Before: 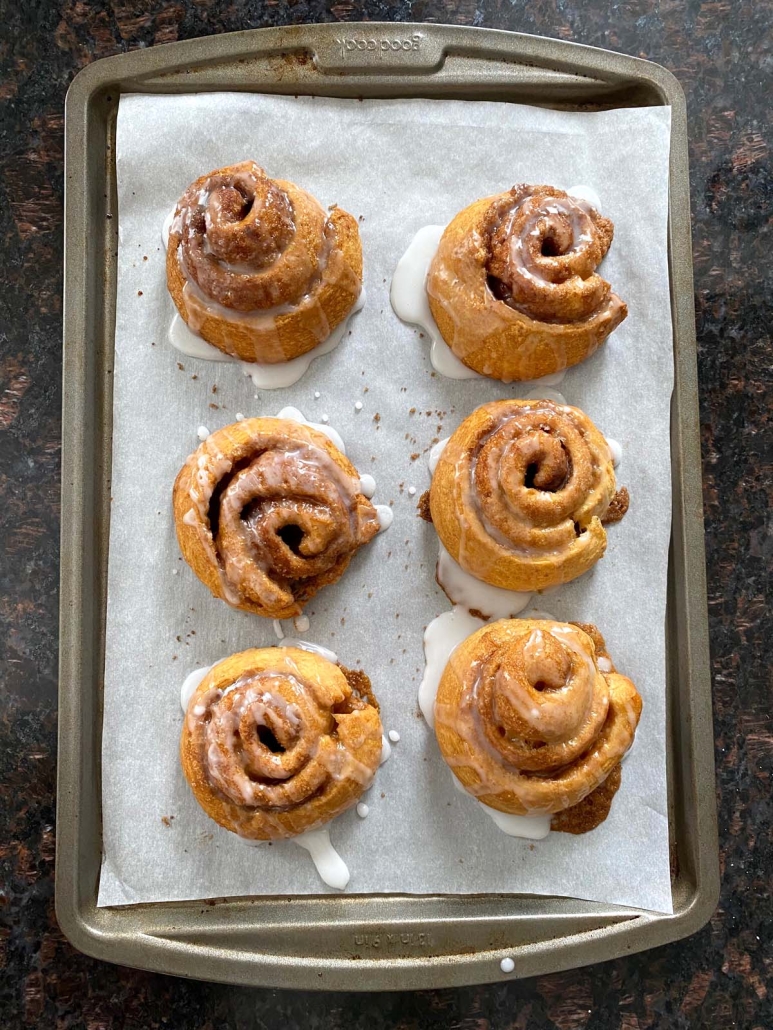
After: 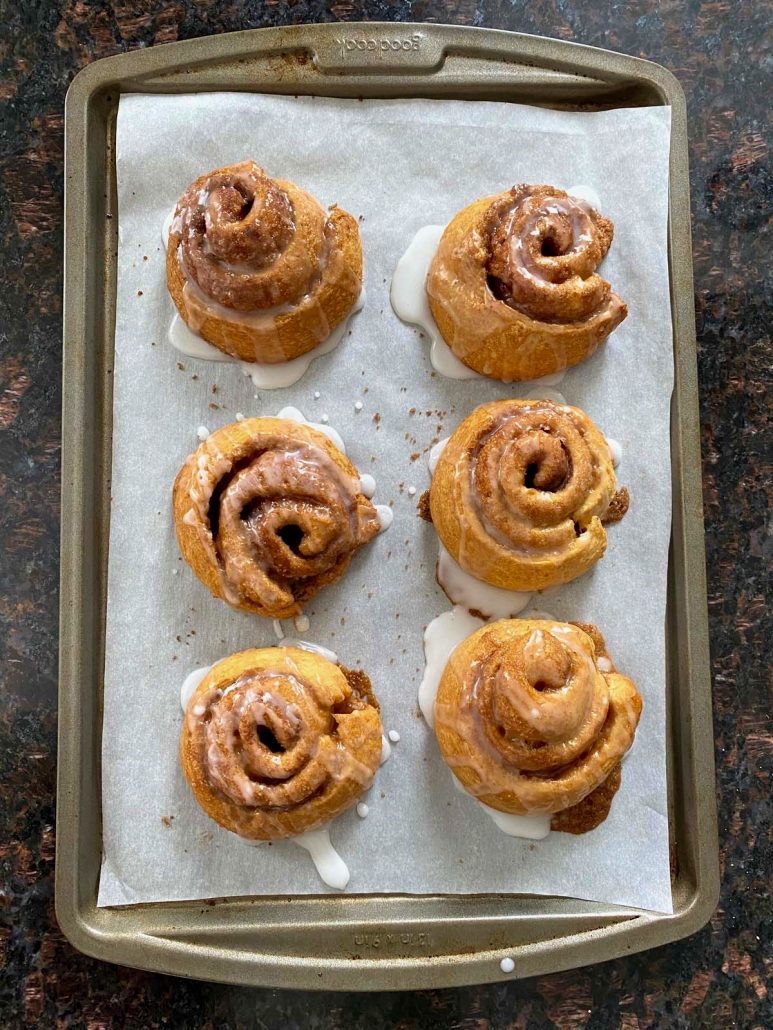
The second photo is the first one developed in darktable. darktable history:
velvia: on, module defaults
shadows and highlights: low approximation 0.01, soften with gaussian
exposure: black level correction 0.001, exposure -0.122 EV, compensate highlight preservation false
